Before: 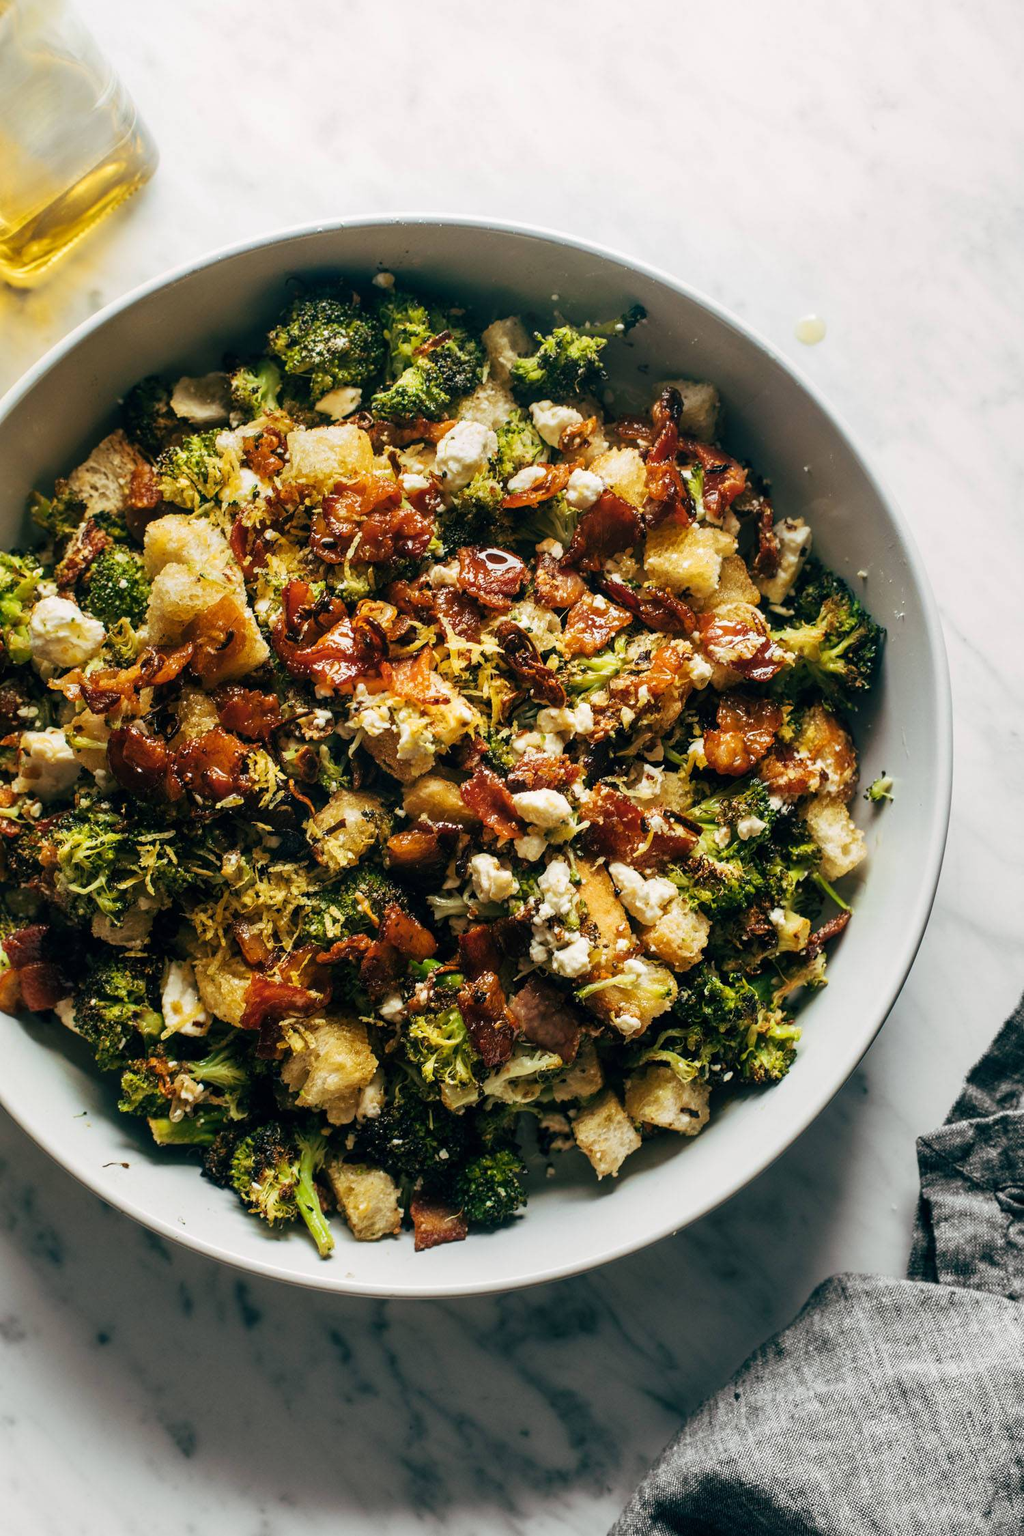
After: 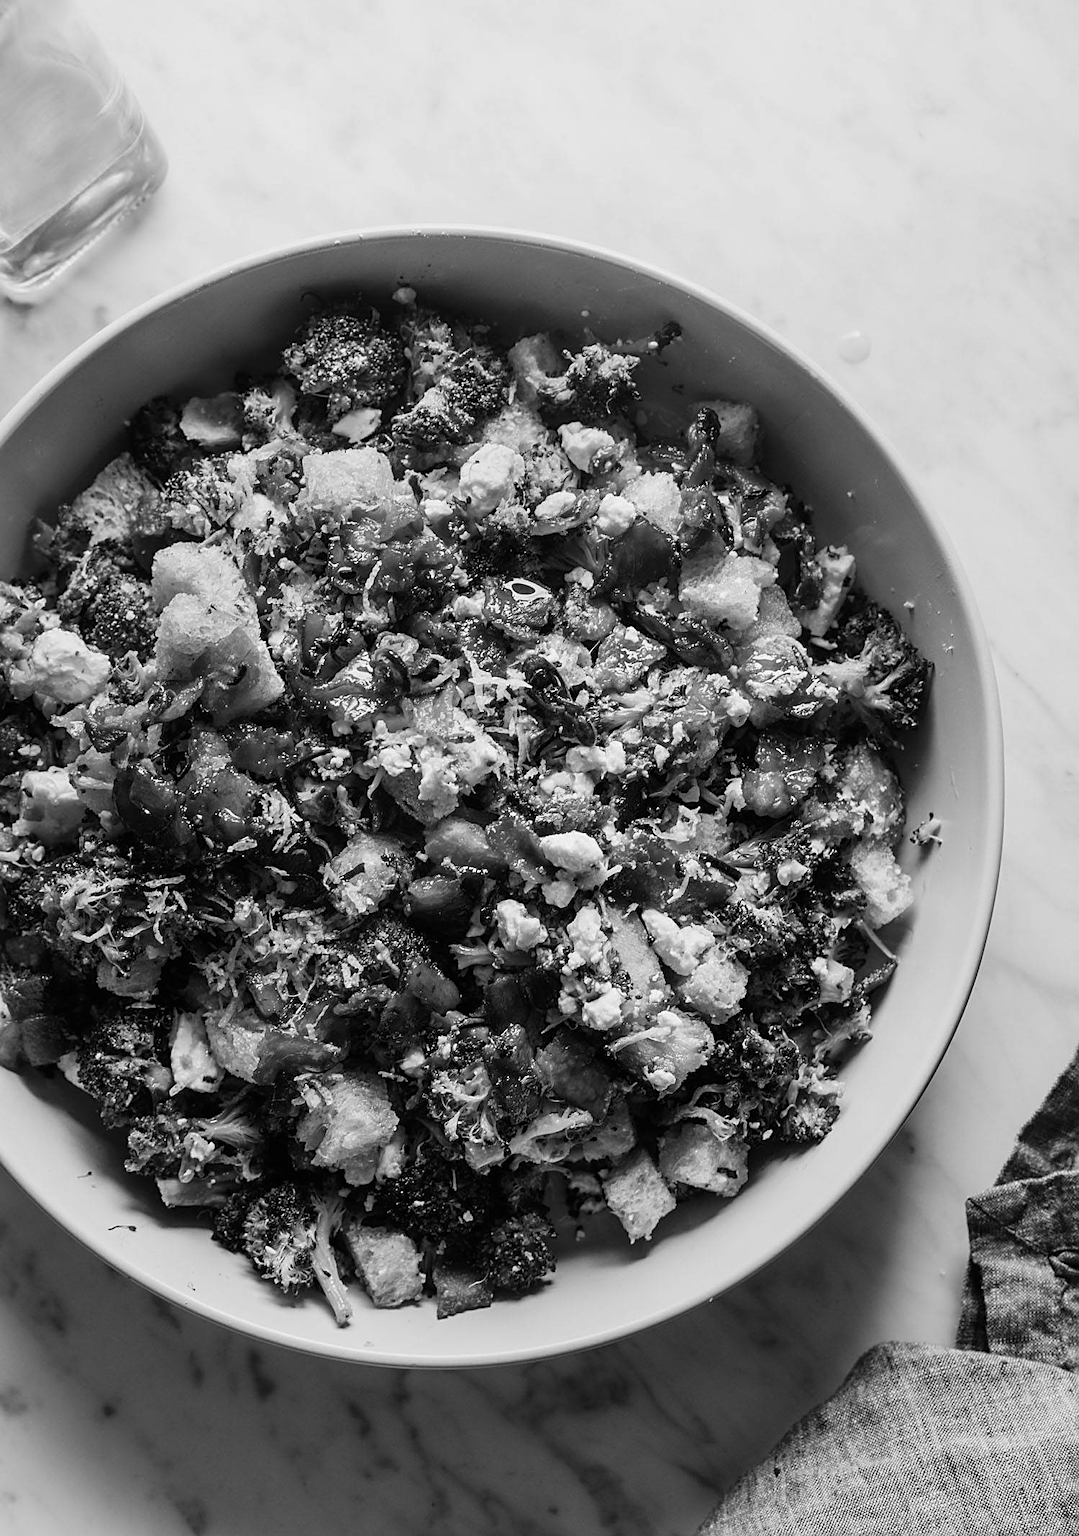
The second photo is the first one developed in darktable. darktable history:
crop and rotate: top 0%, bottom 5.097%
sharpen: on, module defaults
monochrome: a 73.58, b 64.21
white balance: red 0.978, blue 0.999
